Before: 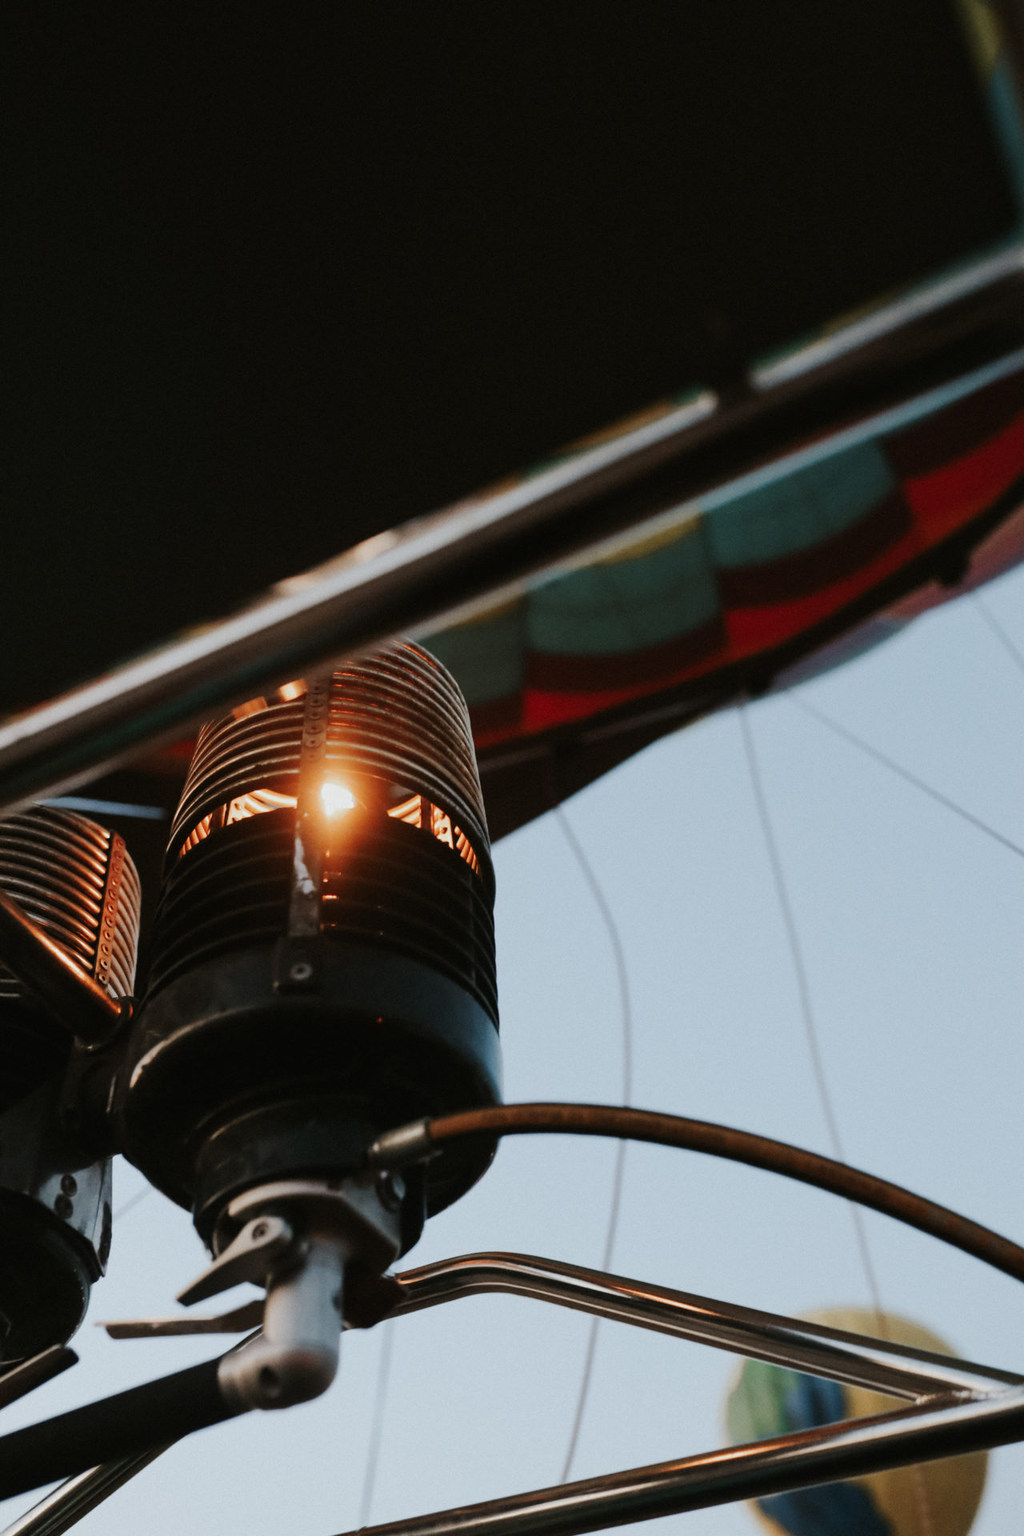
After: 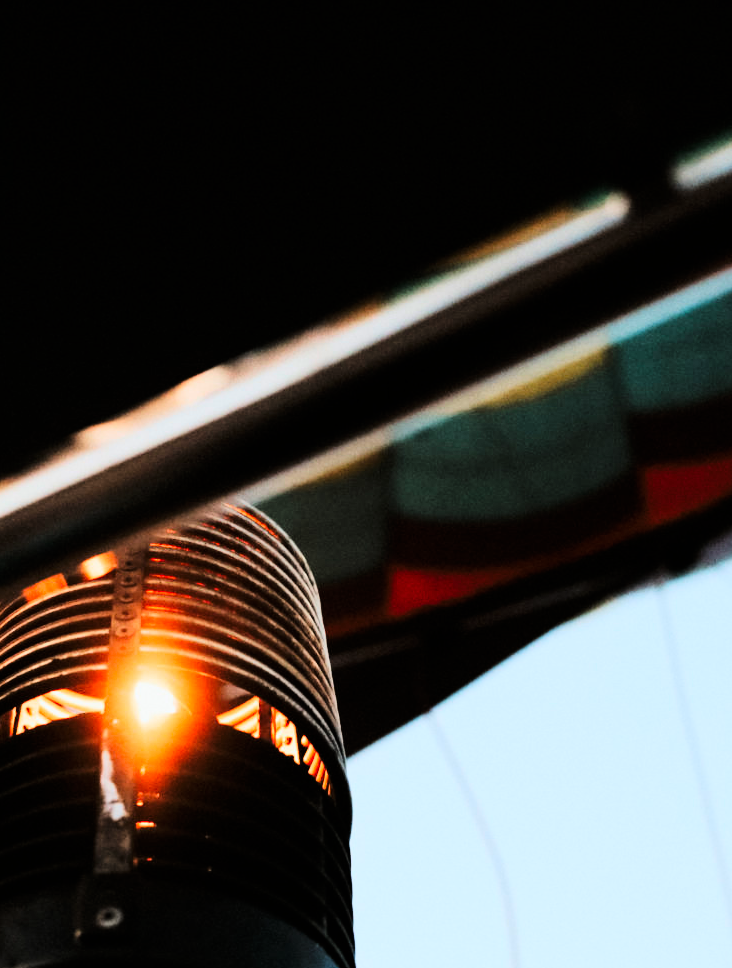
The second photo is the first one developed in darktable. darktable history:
tone curve: curves: ch0 [(0, 0) (0.004, 0) (0.133, 0.071) (0.325, 0.456) (0.832, 0.957) (1, 1)], color space Lab, linked channels, preserve colors none
crop: left 20.932%, top 15.471%, right 21.848%, bottom 34.081%
